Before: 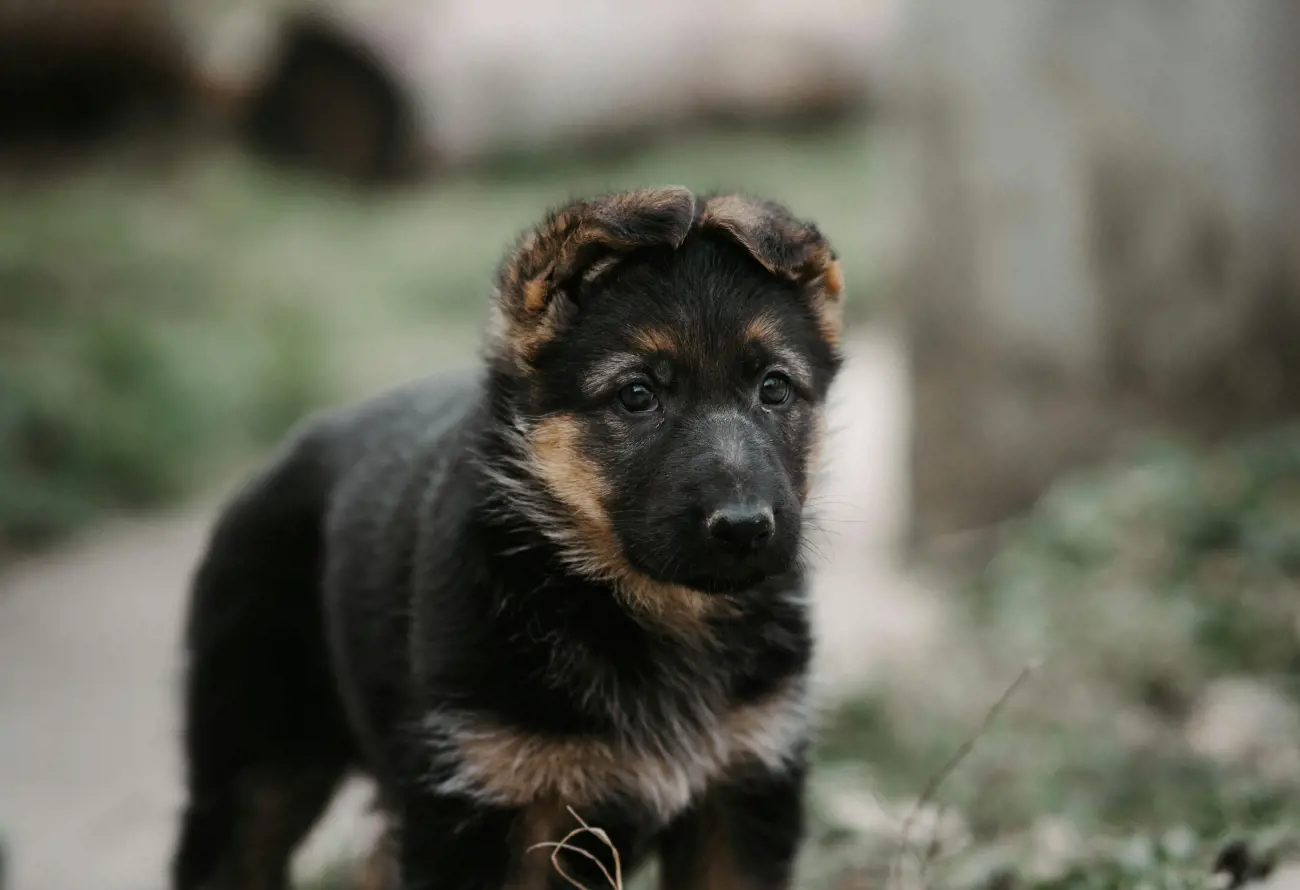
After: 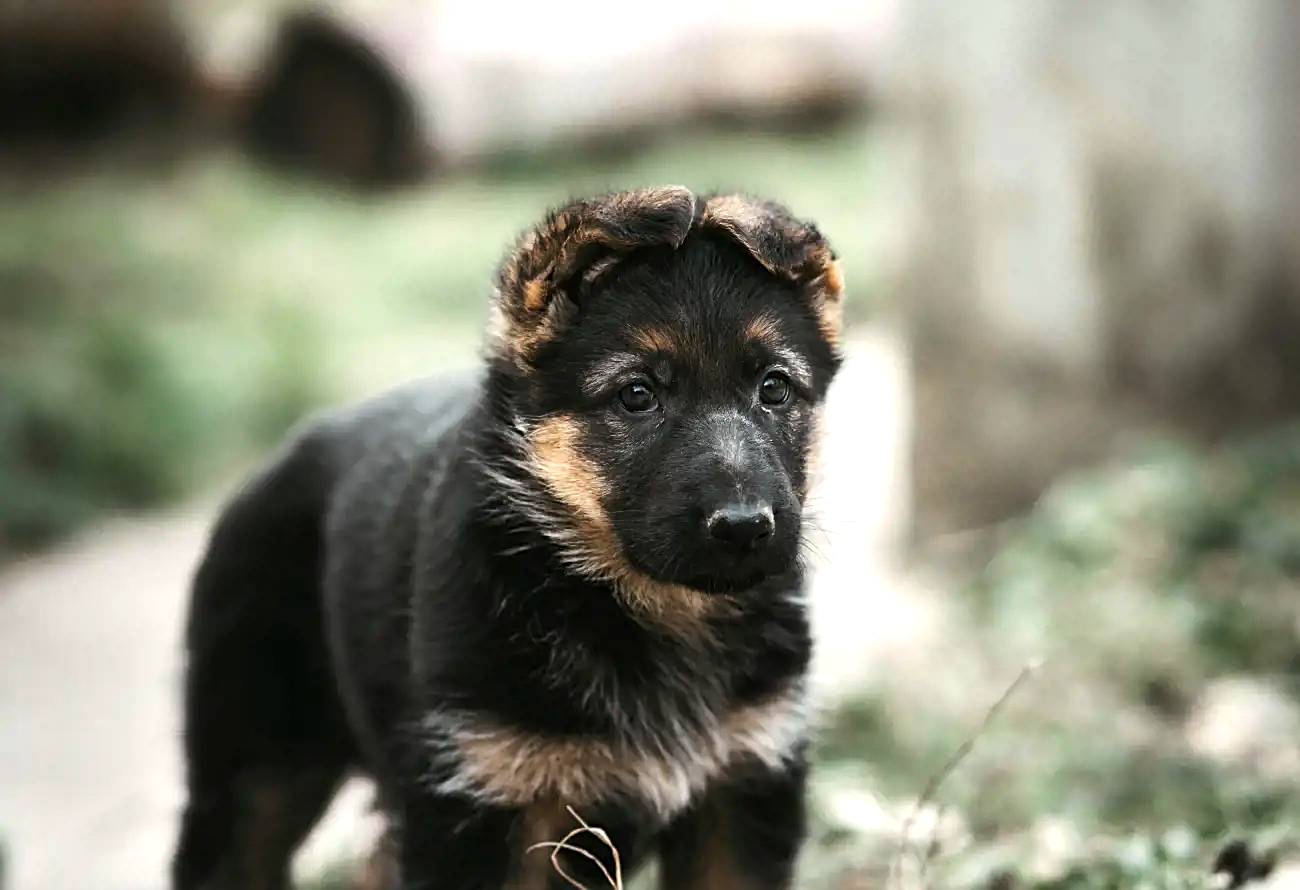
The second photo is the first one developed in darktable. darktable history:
exposure: exposure 0.495 EV, compensate highlight preservation false
shadows and highlights: shadows 37.5, highlights -26.93, soften with gaussian
tone equalizer: -8 EV 0.001 EV, -7 EV -0.002 EV, -6 EV 0.002 EV, -5 EV -0.022 EV, -4 EV -0.122 EV, -3 EV -0.166 EV, -2 EV 0.218 EV, -1 EV 0.722 EV, +0 EV 0.477 EV
sharpen: on, module defaults
